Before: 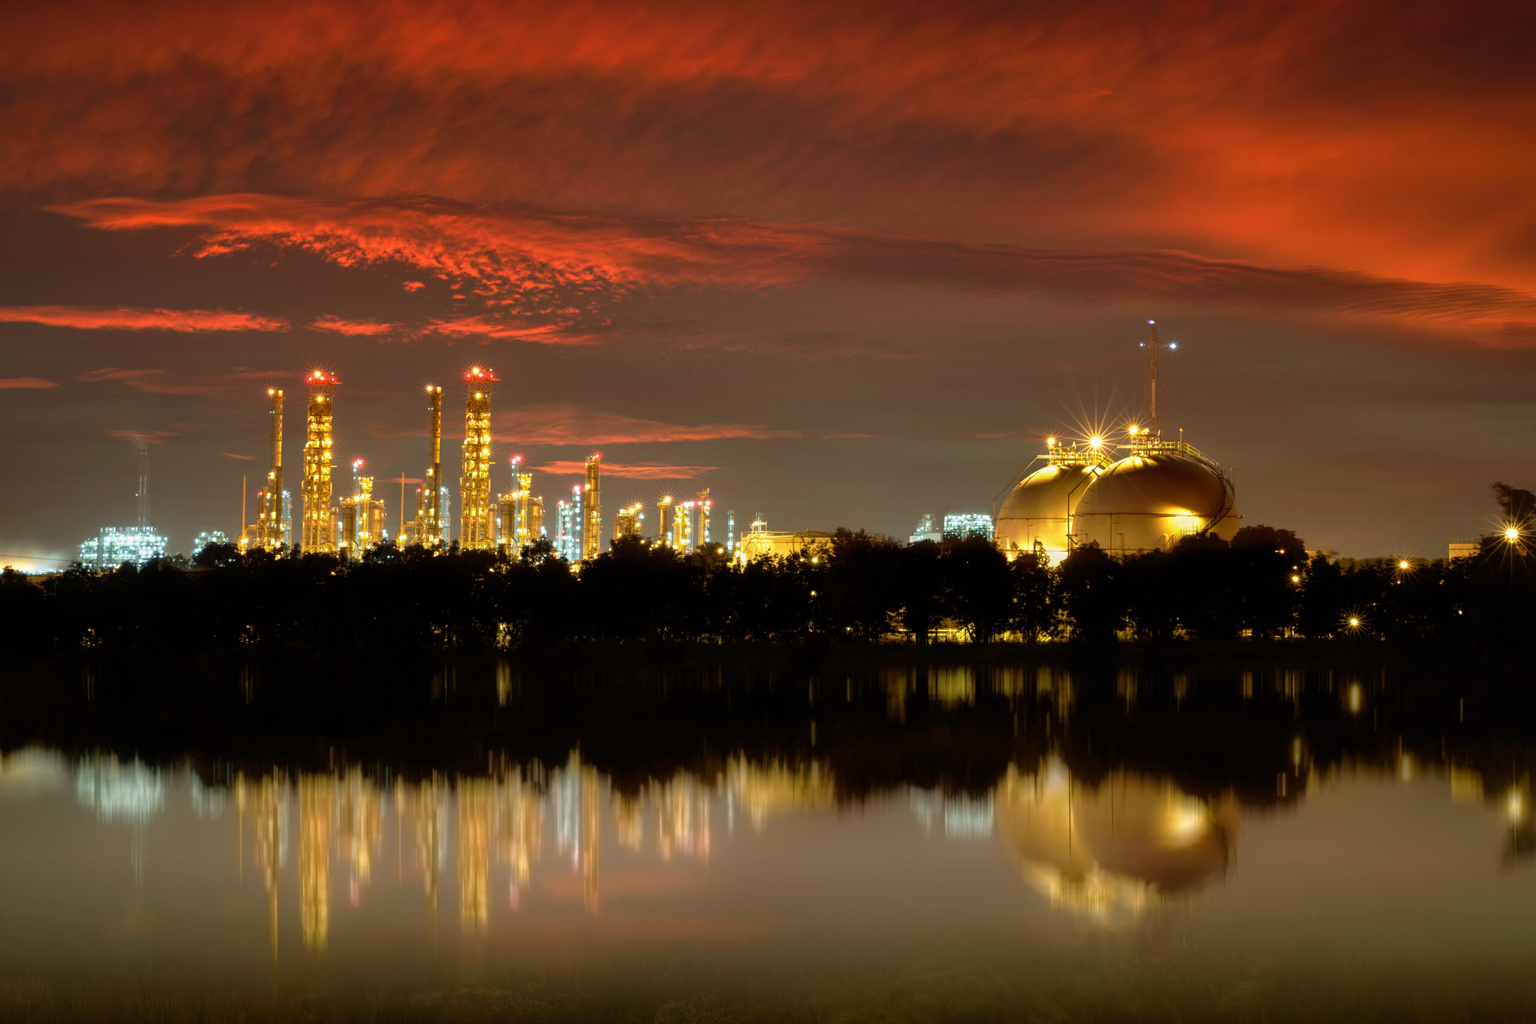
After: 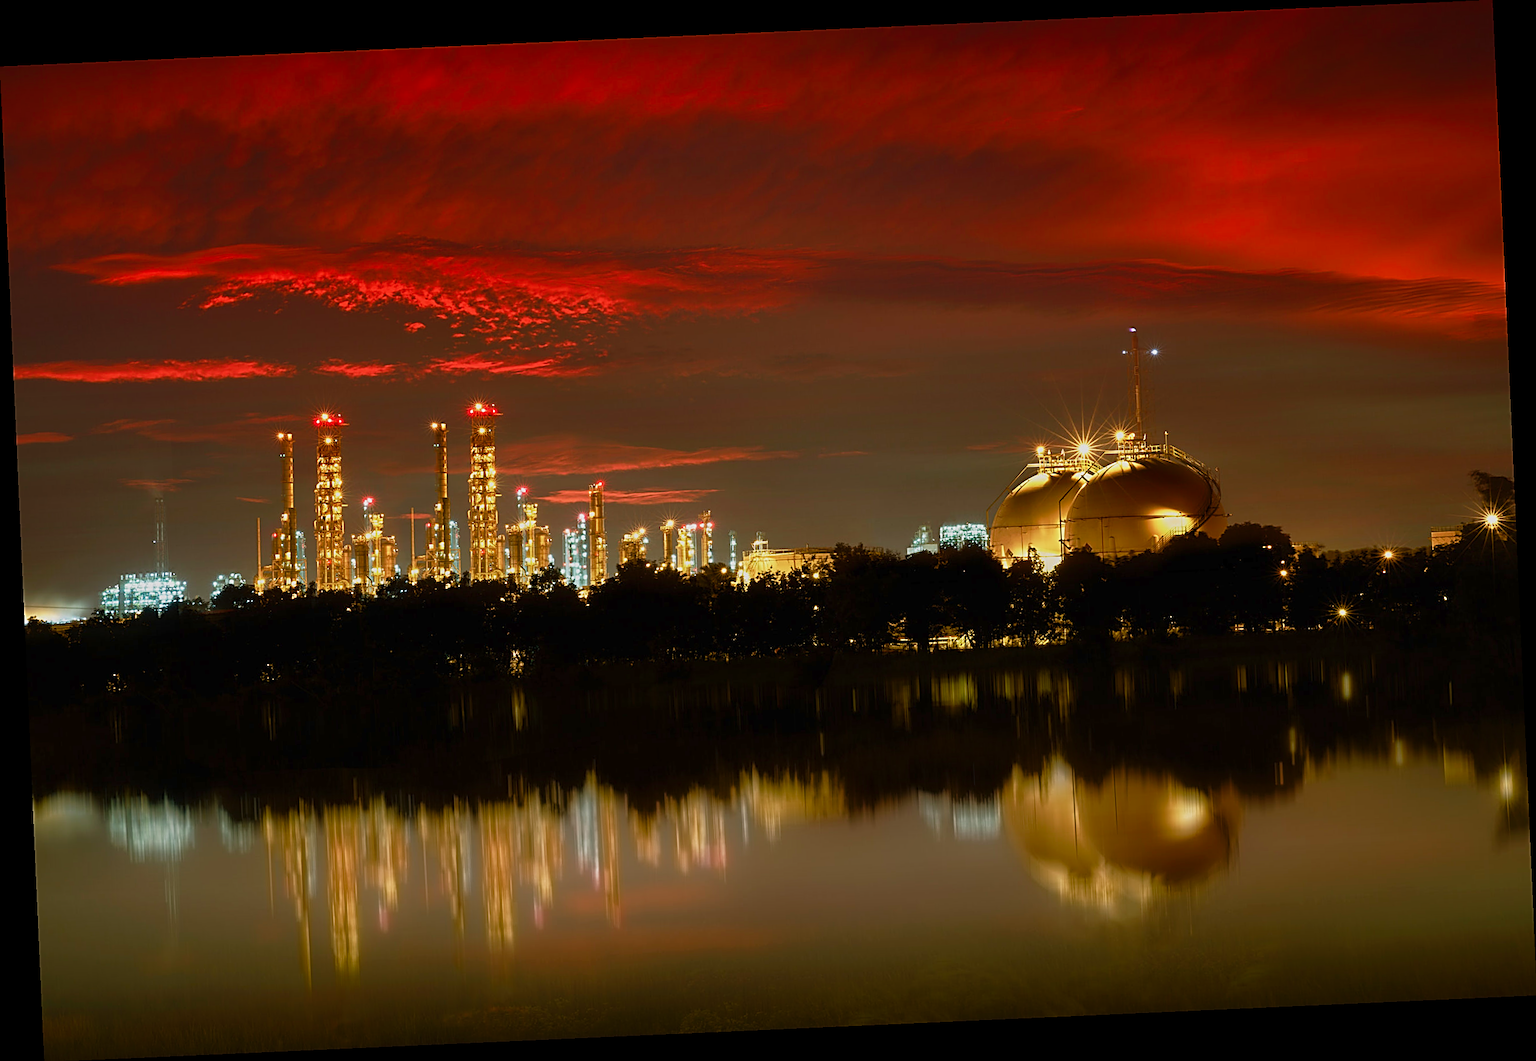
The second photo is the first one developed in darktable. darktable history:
tone curve: curves: ch0 [(0, 0) (0.003, 0.004) (0.011, 0.009) (0.025, 0.017) (0.044, 0.029) (0.069, 0.04) (0.1, 0.051) (0.136, 0.07) (0.177, 0.095) (0.224, 0.131) (0.277, 0.179) (0.335, 0.237) (0.399, 0.302) (0.468, 0.386) (0.543, 0.471) (0.623, 0.576) (0.709, 0.699) (0.801, 0.817) (0.898, 0.917) (1, 1)], preserve colors none
rotate and perspective: rotation -2.56°, automatic cropping off
tone equalizer: on, module defaults
sharpen: amount 1
color balance rgb: shadows lift › chroma 1%, shadows lift › hue 113°, highlights gain › chroma 0.2%, highlights gain › hue 333°, perceptual saturation grading › global saturation 20%, perceptual saturation grading › highlights -50%, perceptual saturation grading › shadows 25%, contrast -20%
